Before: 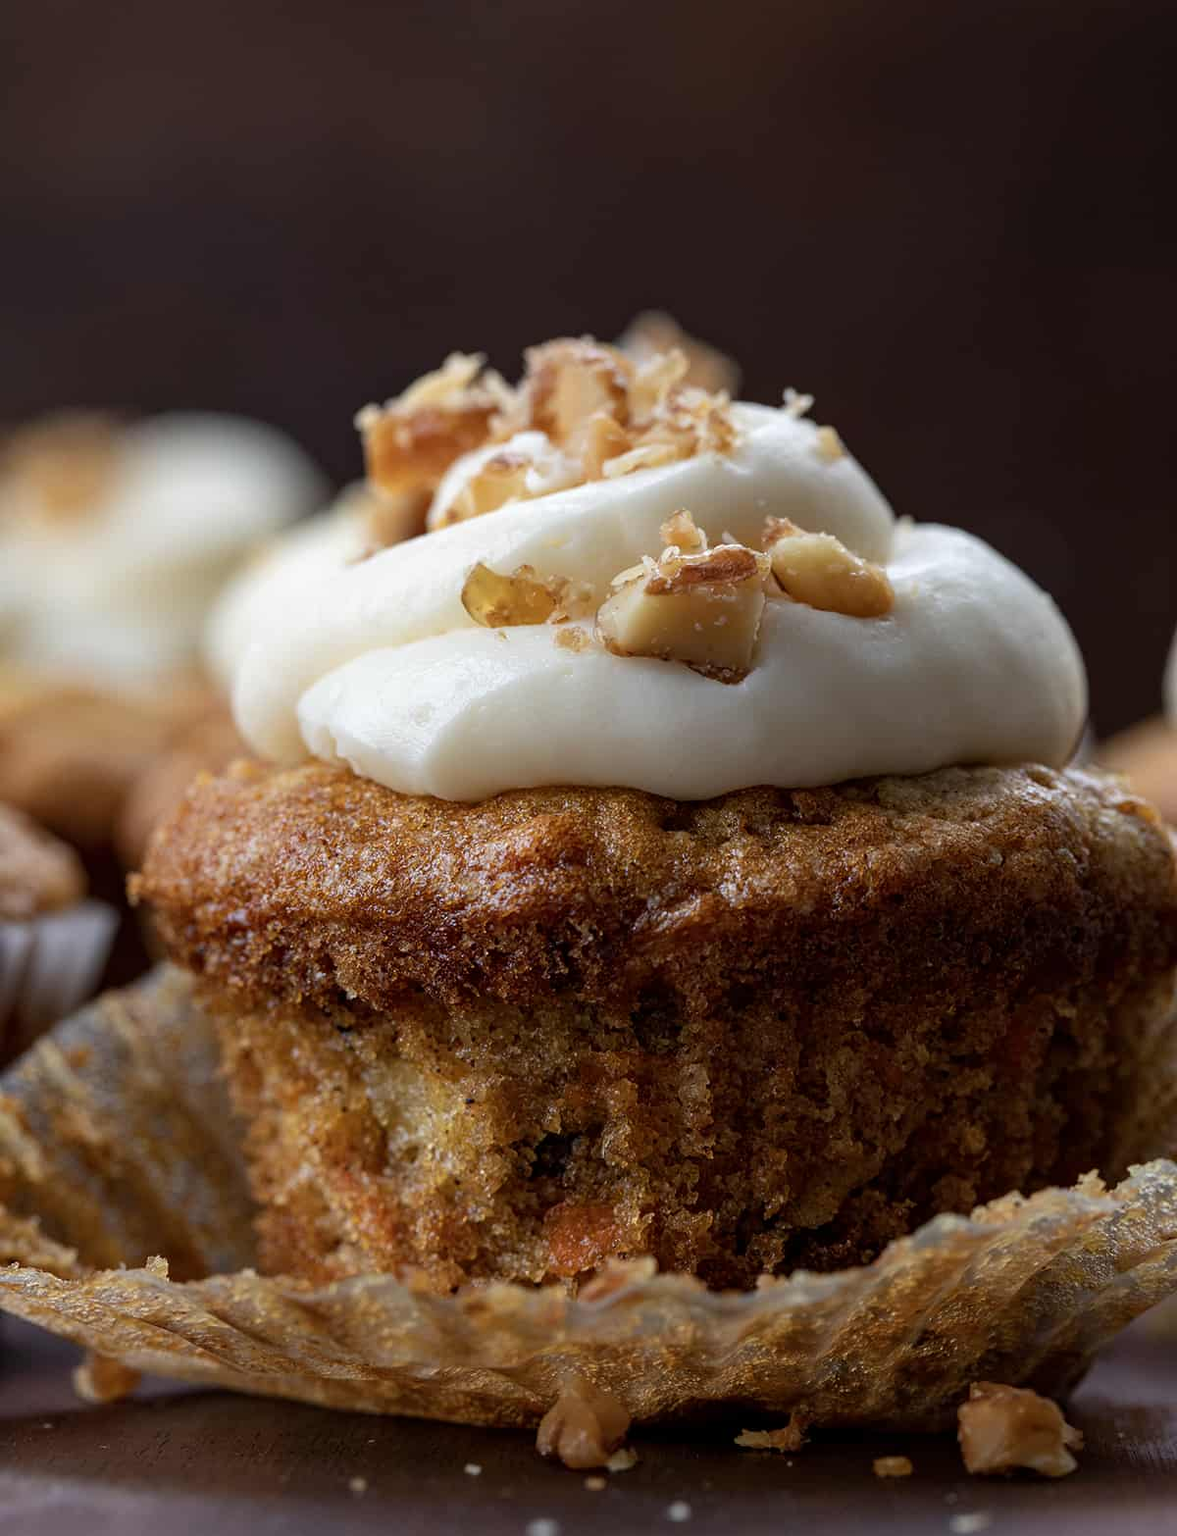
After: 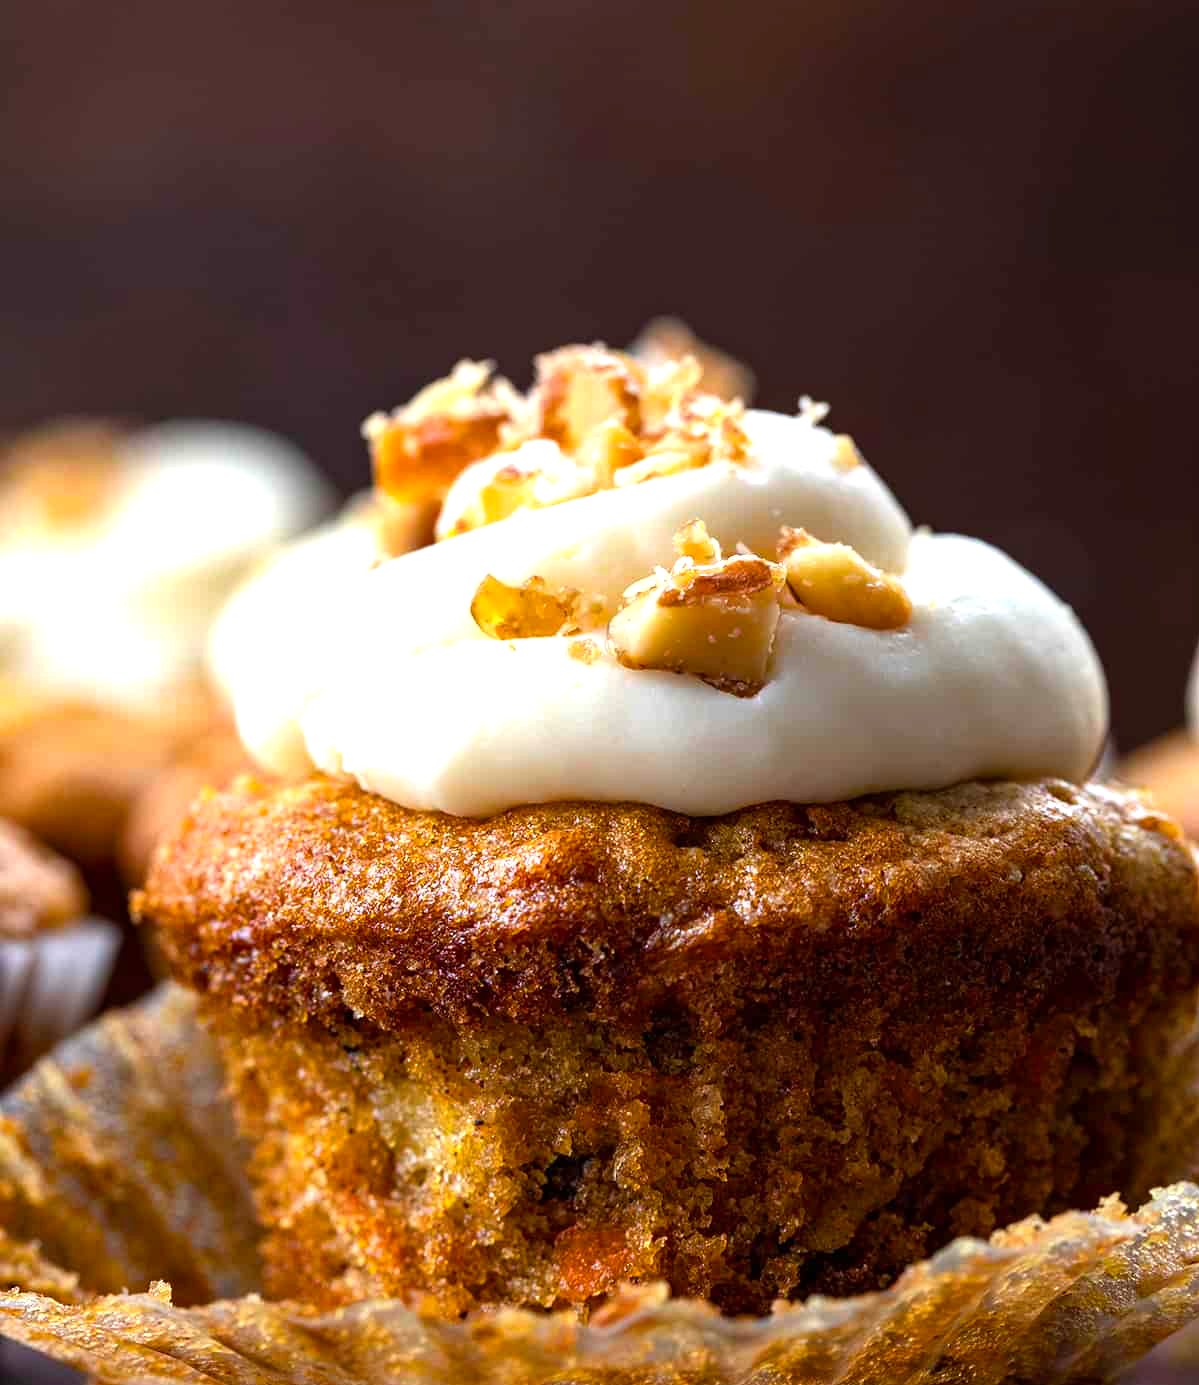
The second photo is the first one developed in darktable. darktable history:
color balance rgb: perceptual saturation grading › global saturation 19.862%, perceptual brilliance grading › highlights 11.689%
crop and rotate: top 0%, bottom 11.515%
exposure: exposure 0.667 EV, compensate highlight preservation false
